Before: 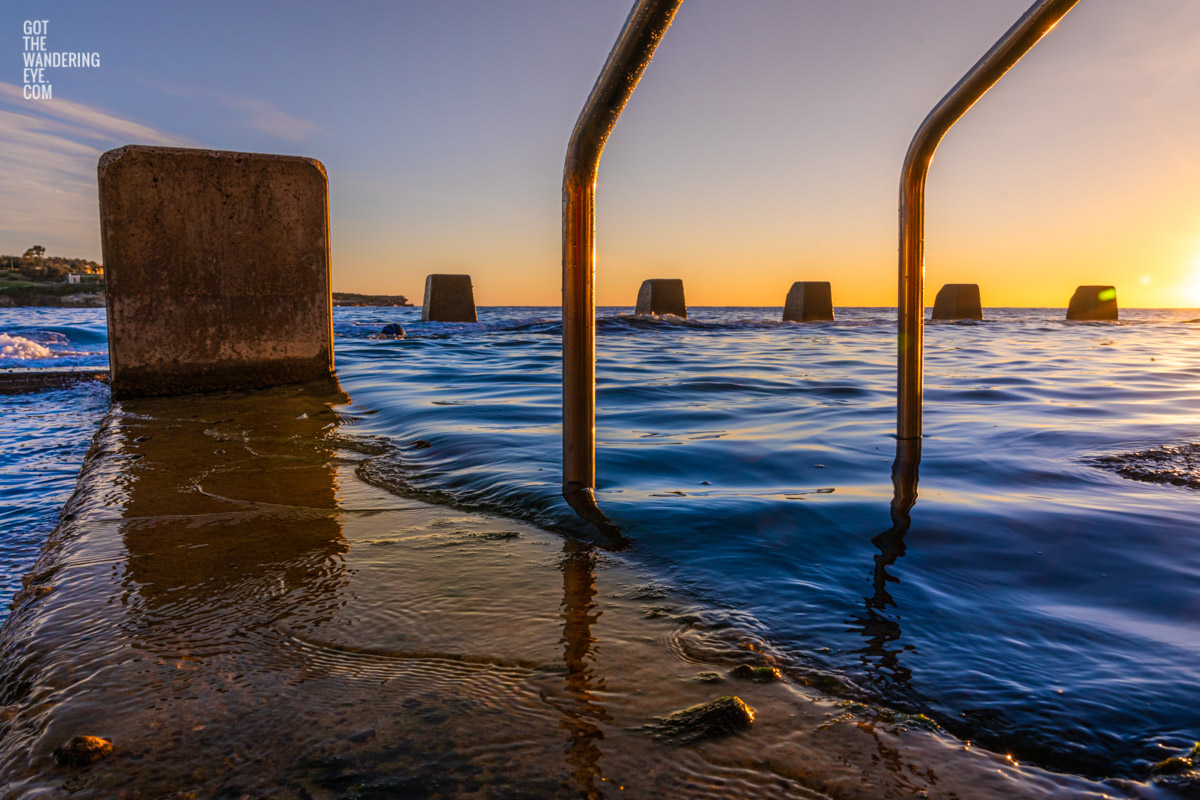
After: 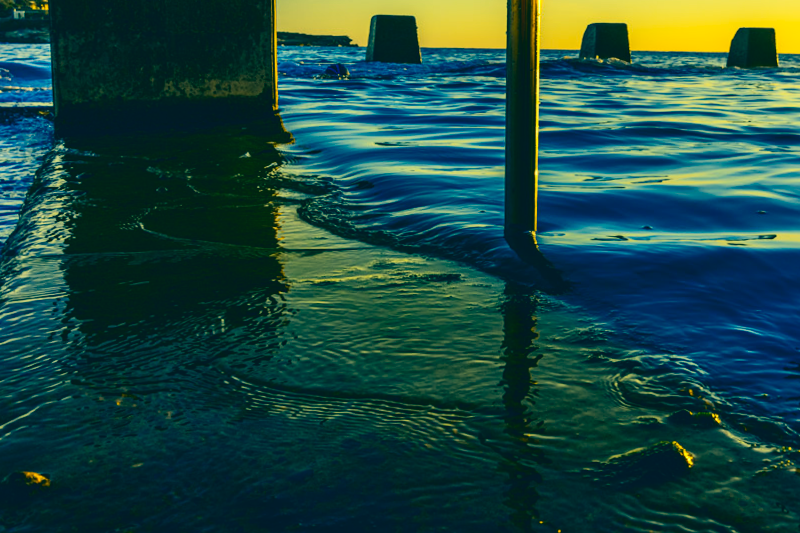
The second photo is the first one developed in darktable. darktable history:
crop and rotate: angle -0.82°, left 3.85%, top 31.828%, right 27.992%
contrast brightness saturation: contrast 0.28
color correction: highlights a* -15.58, highlights b* 40, shadows a* -40, shadows b* -26.18
